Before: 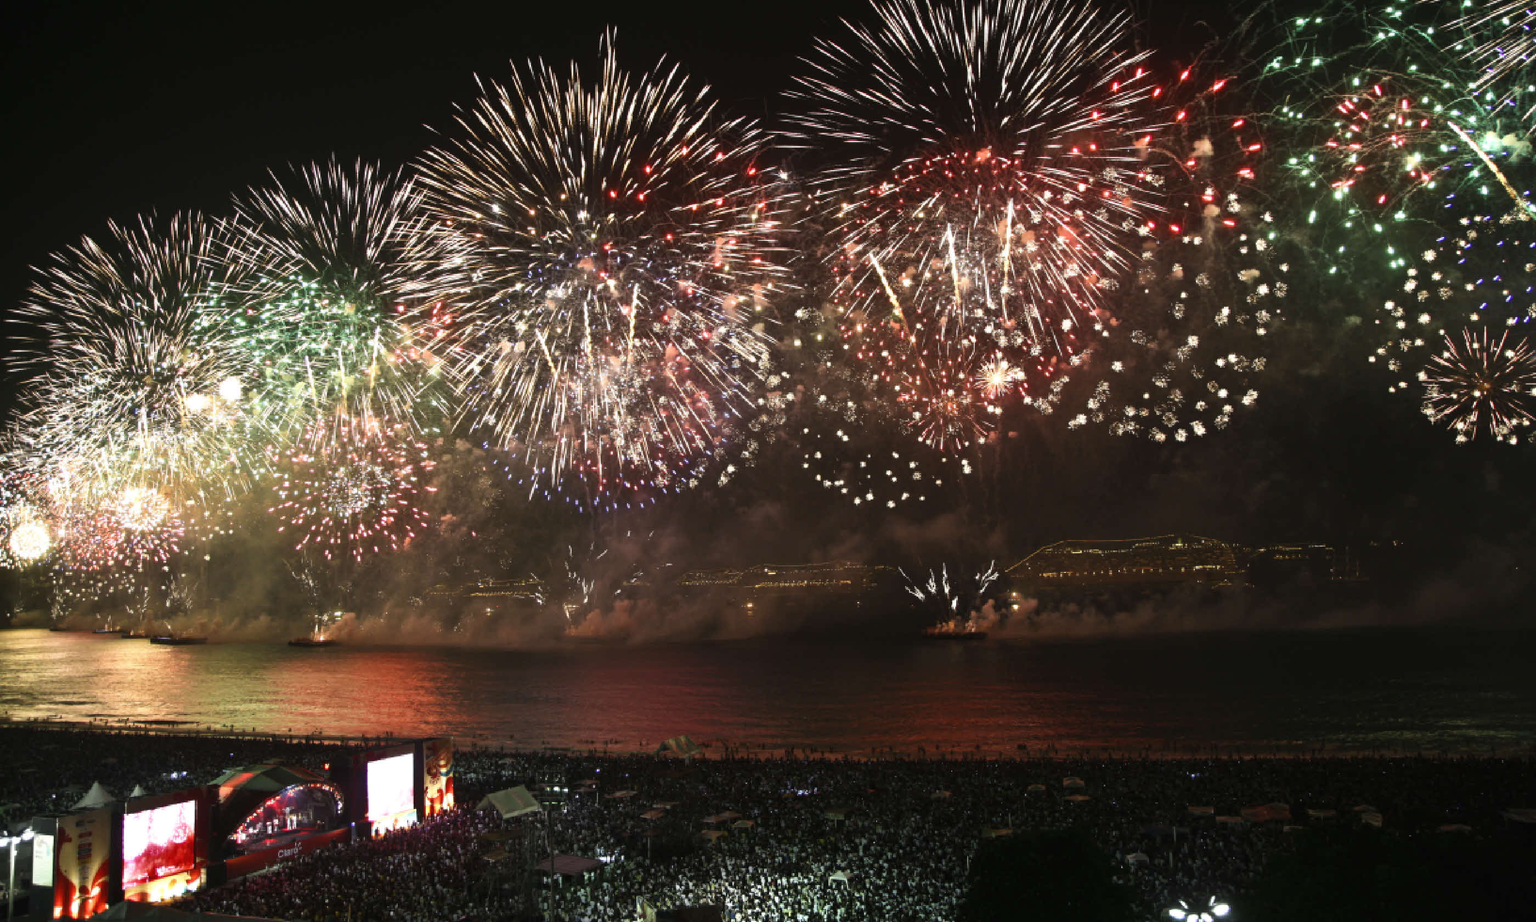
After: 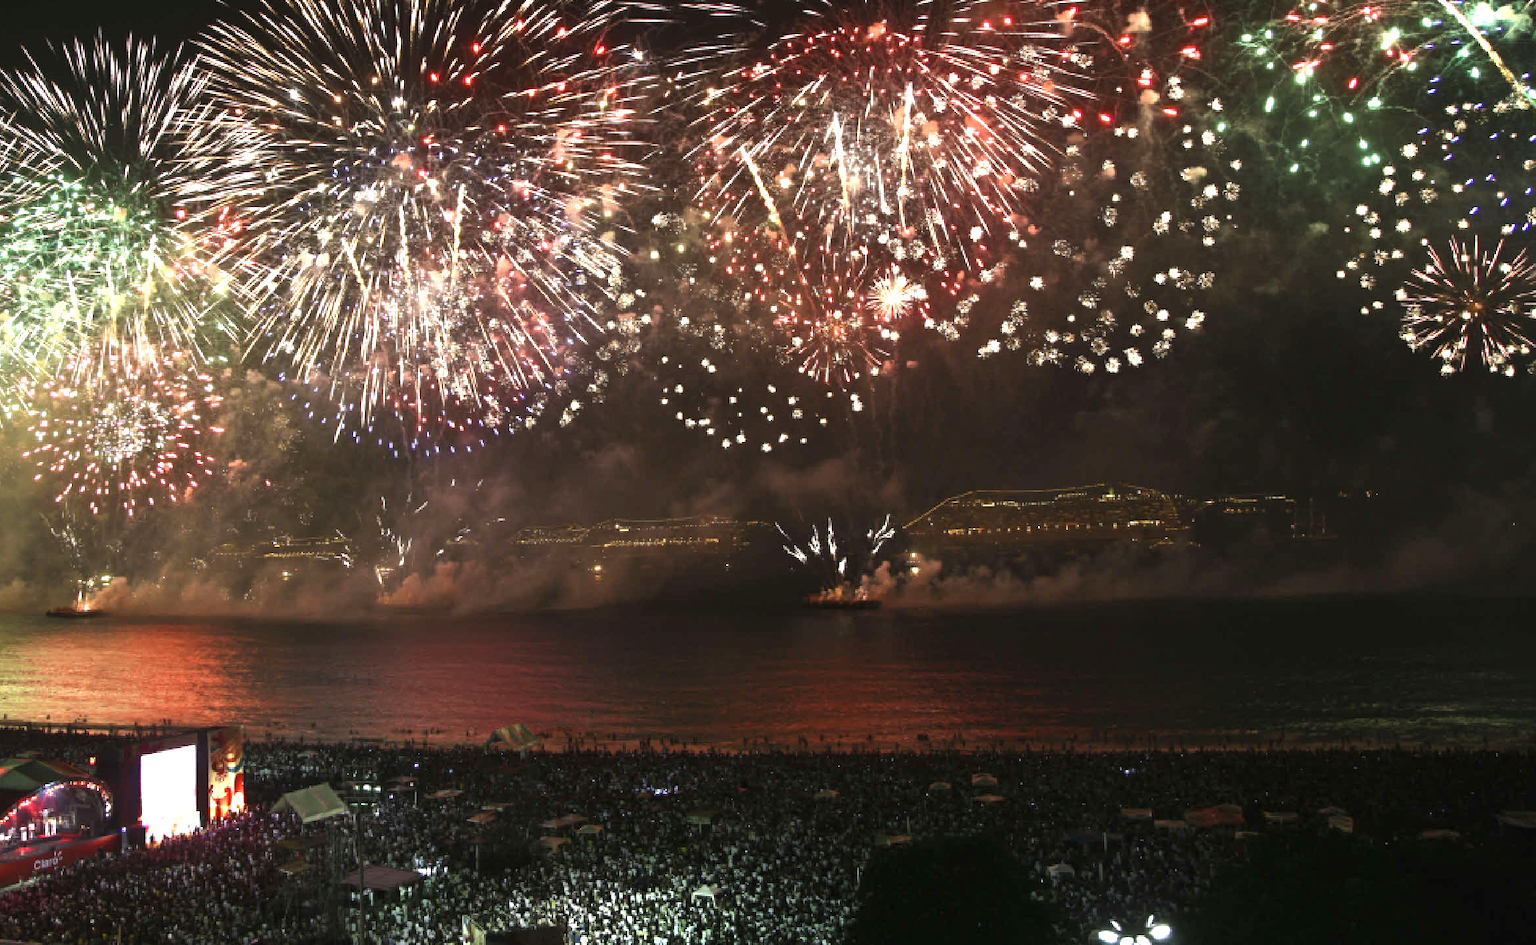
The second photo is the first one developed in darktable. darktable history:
crop: left 16.279%, top 14.058%
exposure: exposure 0.607 EV, compensate highlight preservation false
